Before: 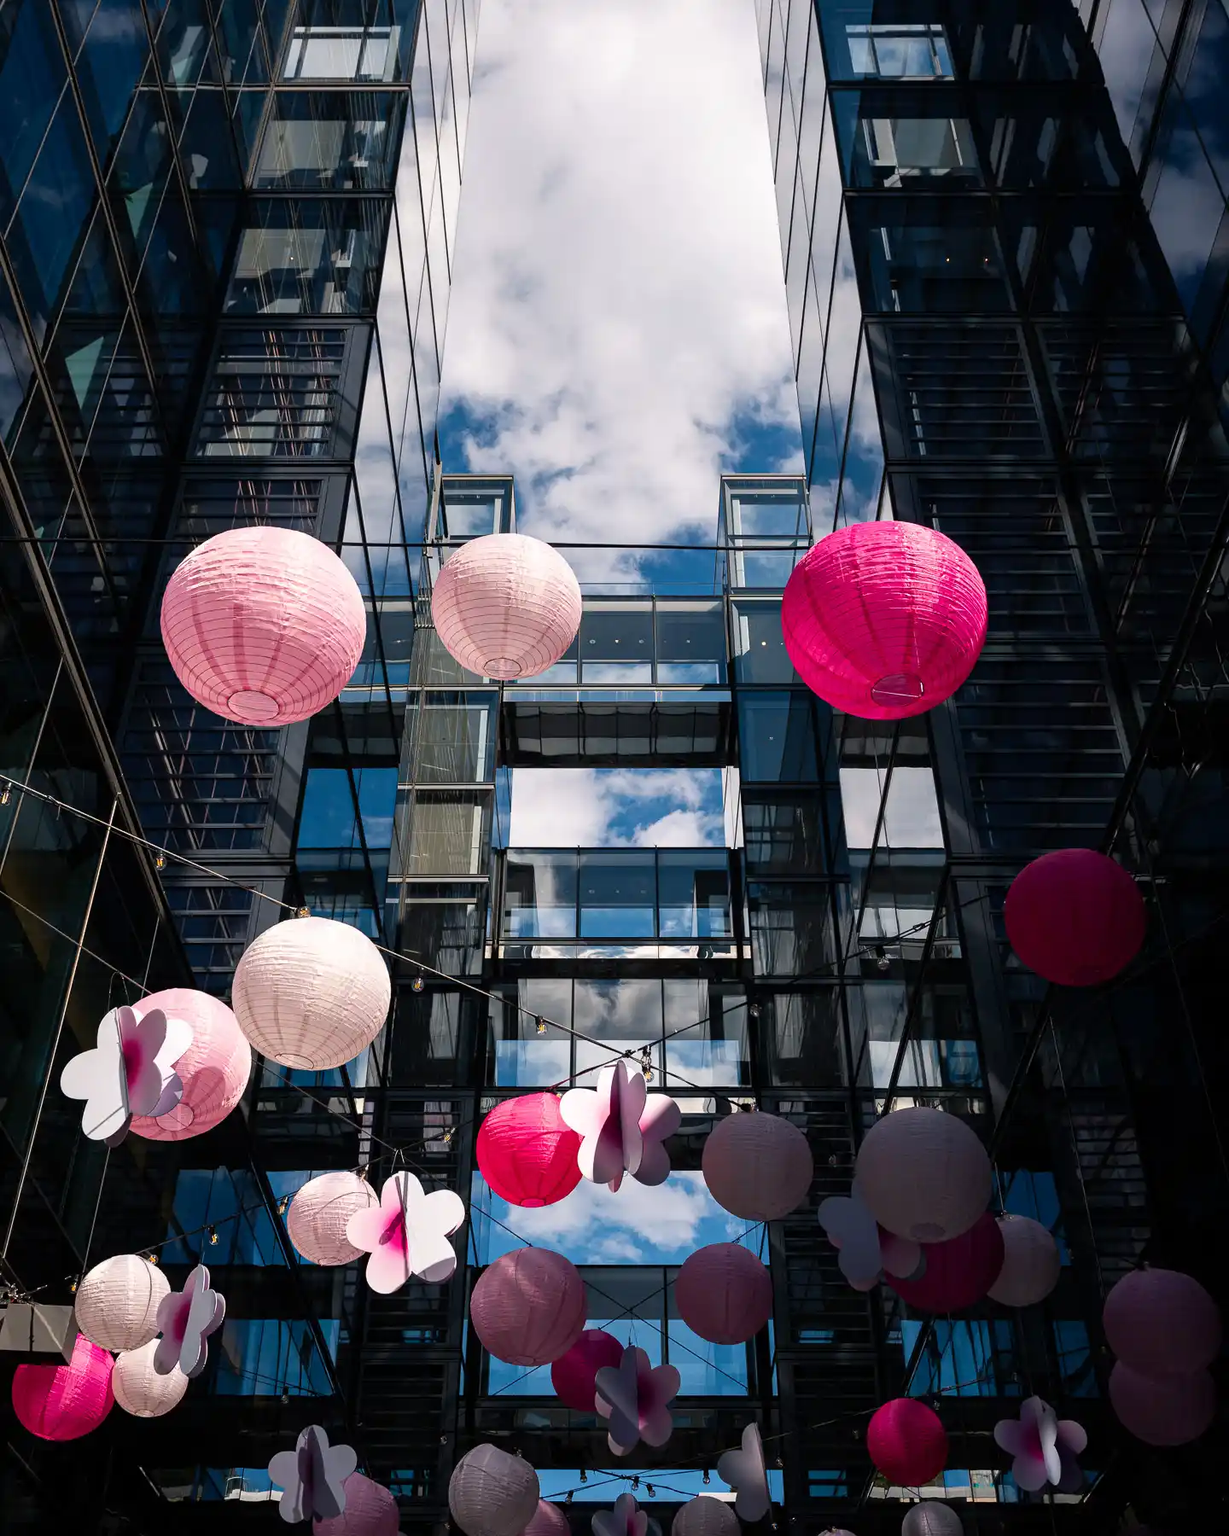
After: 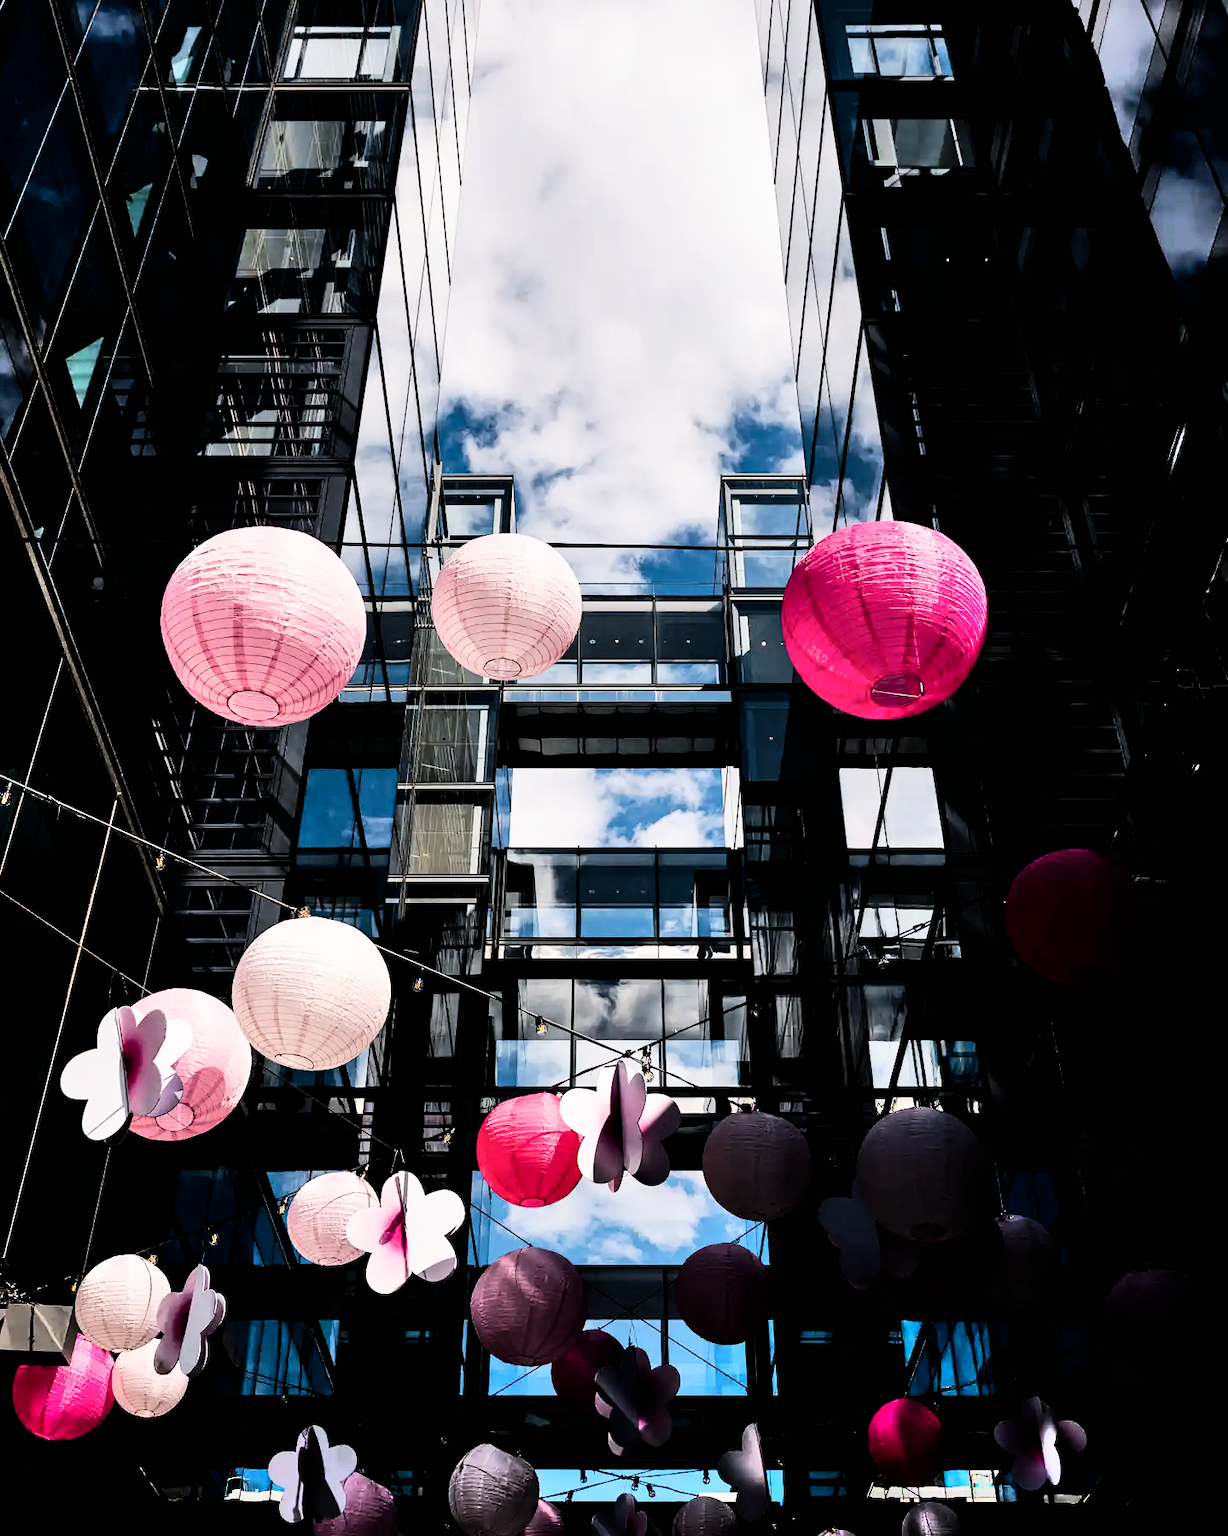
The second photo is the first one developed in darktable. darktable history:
contrast brightness saturation: contrast 0.14
tone equalizer: -8 EV -0.75 EV, -7 EV -0.7 EV, -6 EV -0.6 EV, -5 EV -0.4 EV, -3 EV 0.4 EV, -2 EV 0.6 EV, -1 EV 0.7 EV, +0 EV 0.75 EV, edges refinement/feathering 500, mask exposure compensation -1.57 EV, preserve details no
filmic rgb: black relative exposure -5 EV, white relative exposure 3.5 EV, hardness 3.19, contrast 1.2, highlights saturation mix -30%
shadows and highlights: soften with gaussian
